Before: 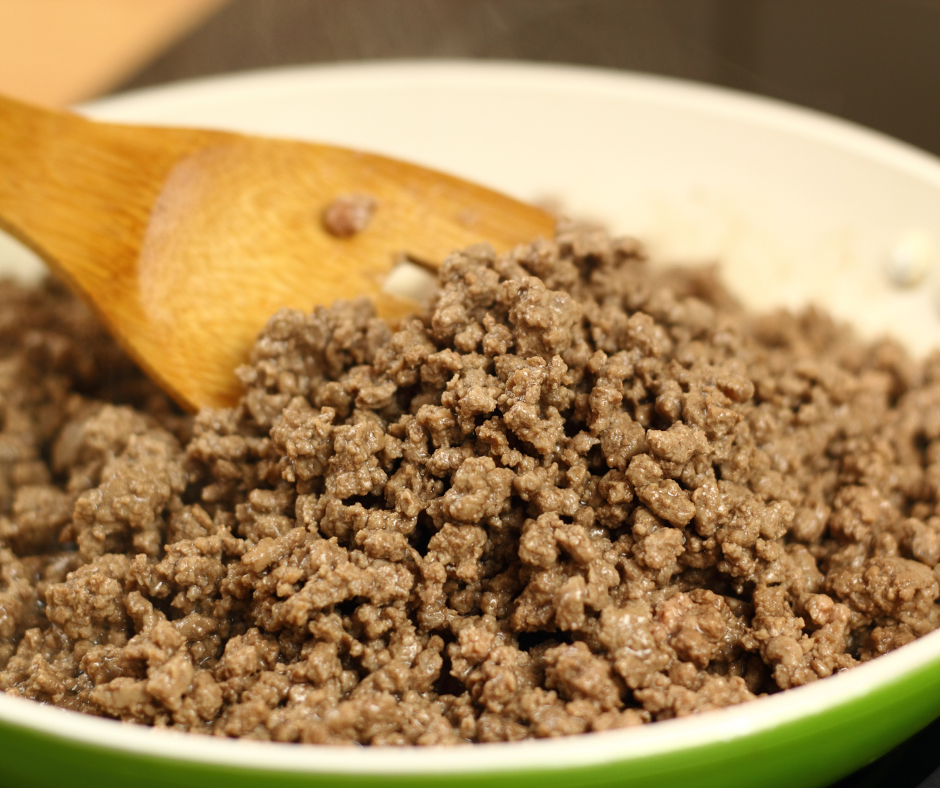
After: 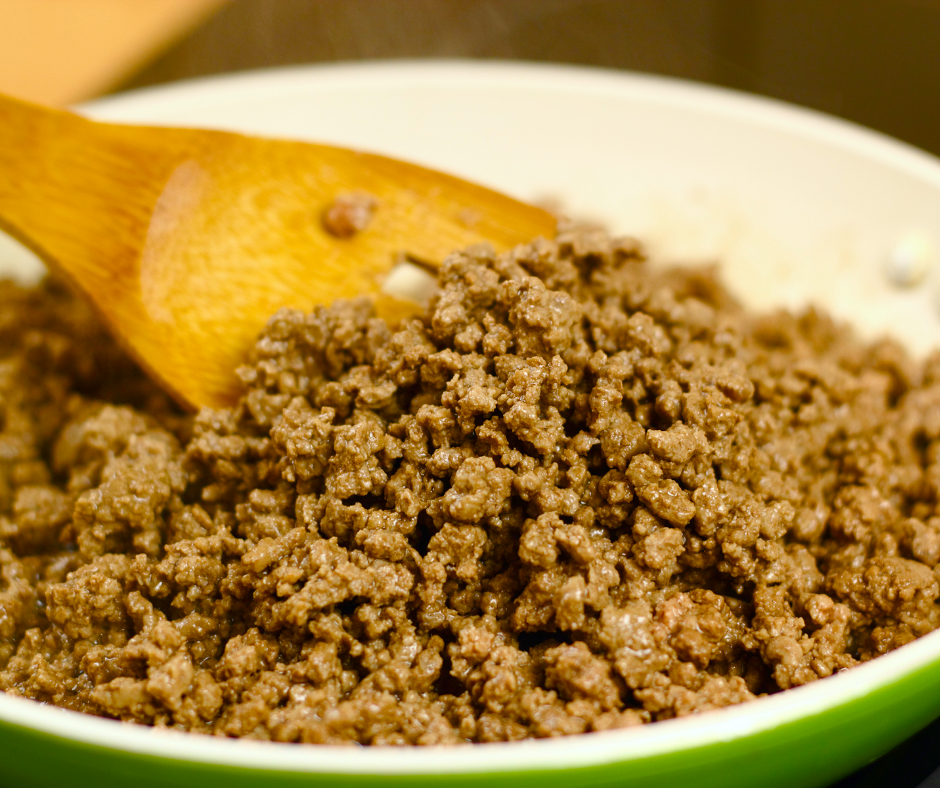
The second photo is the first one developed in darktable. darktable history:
color balance rgb: perceptual saturation grading › global saturation 20%, perceptual saturation grading › highlights -25%, perceptual saturation grading › shadows 50.52%, global vibrance 40.24%
white balance: red 0.974, blue 1.044
